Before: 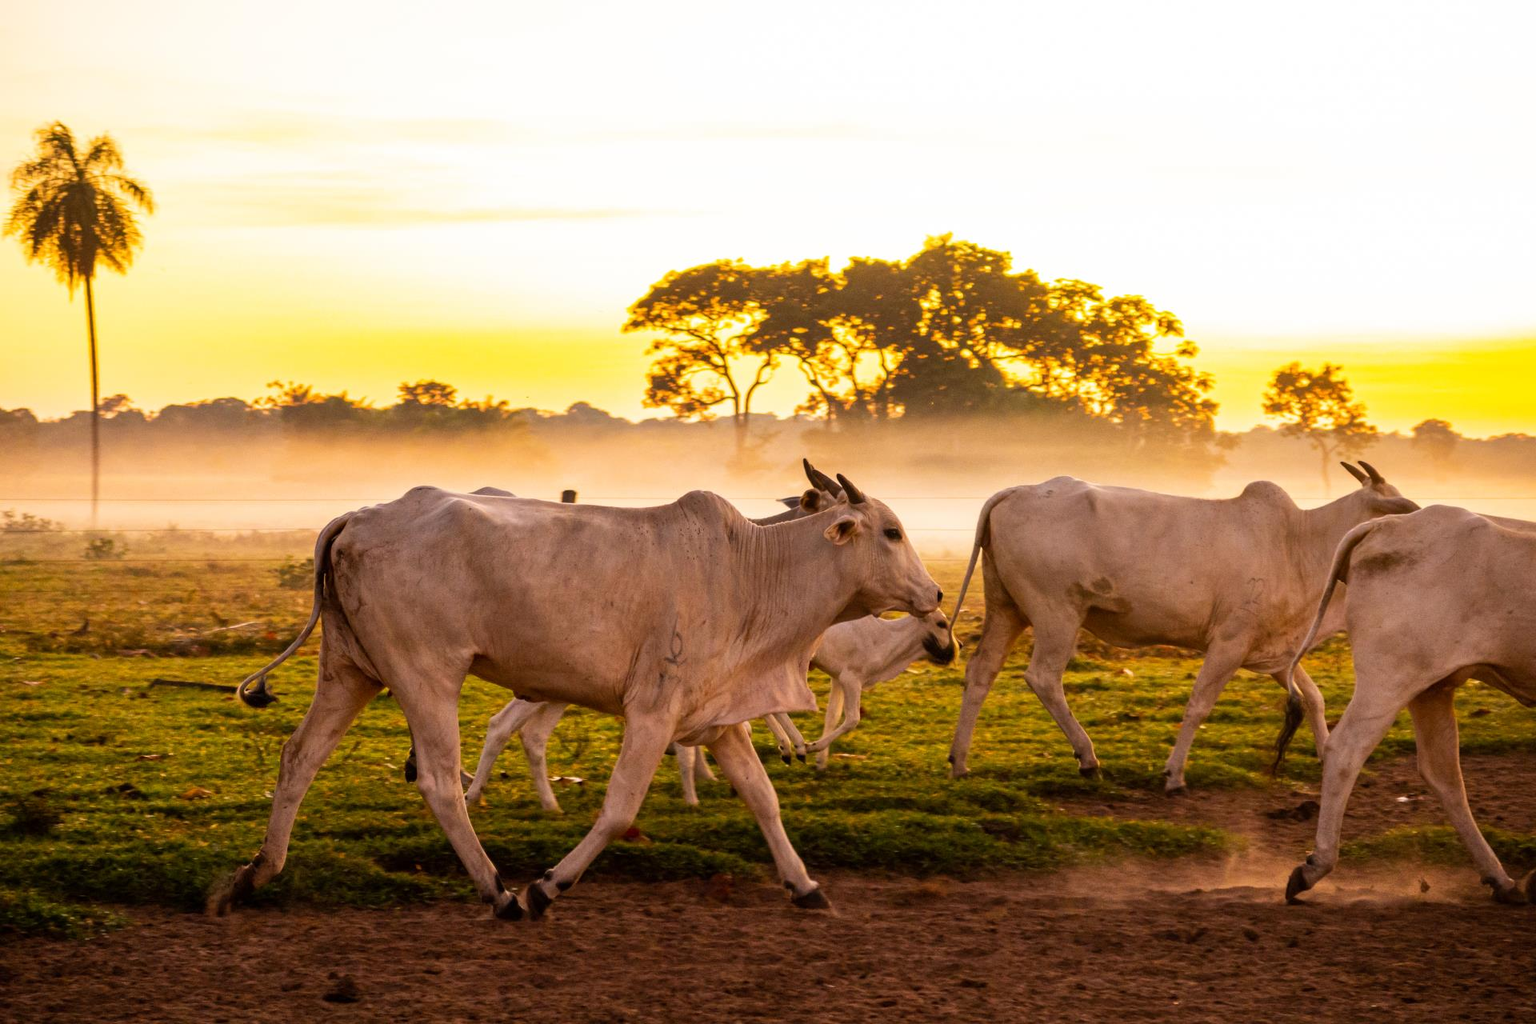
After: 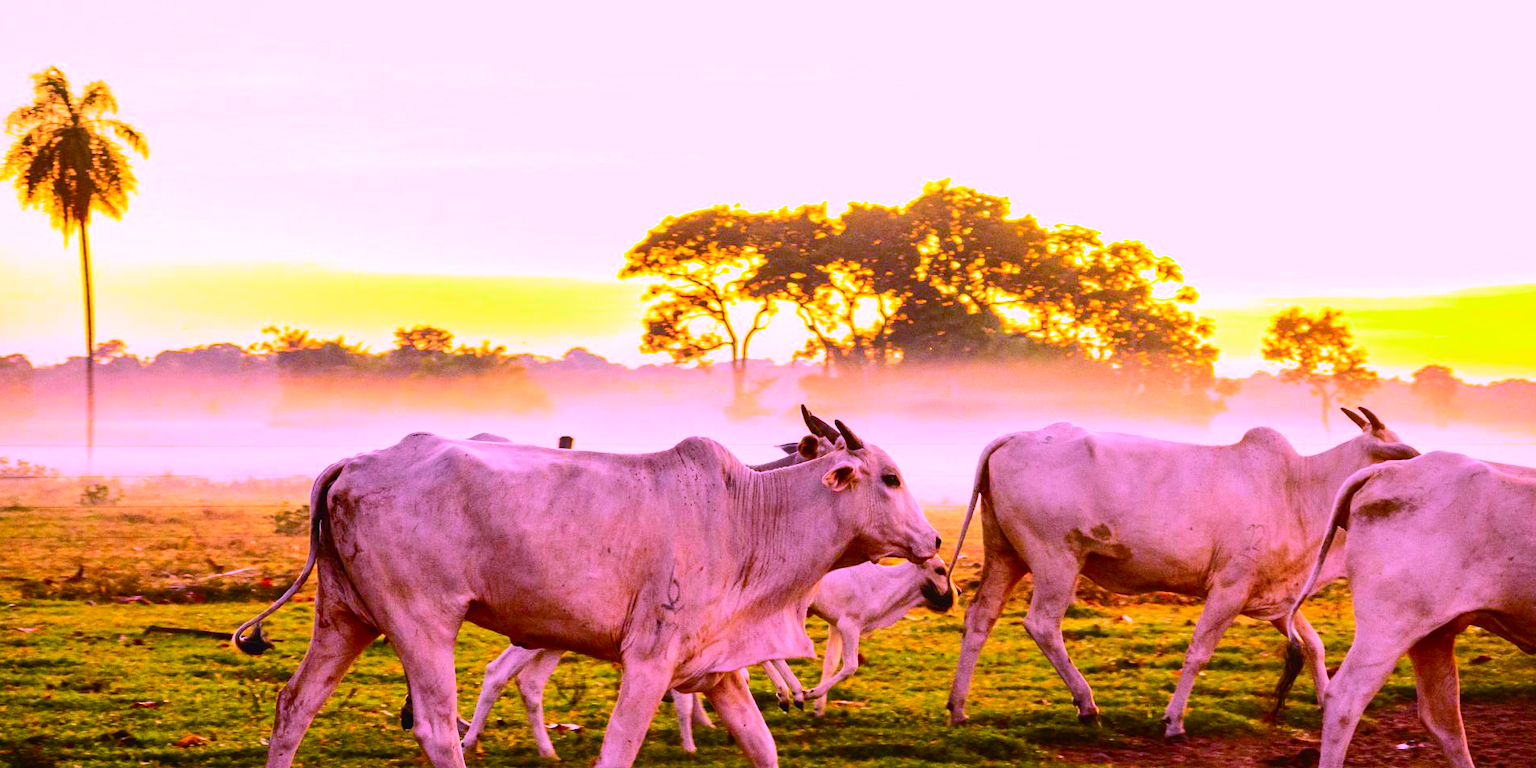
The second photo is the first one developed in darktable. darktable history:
crop: left 0.387%, top 5.469%, bottom 19.809%
white balance: red 0.98, blue 1.61
tone curve: curves: ch0 [(0, 0.023) (0.103, 0.087) (0.277, 0.28) (0.438, 0.547) (0.546, 0.678) (0.735, 0.843) (0.994, 1)]; ch1 [(0, 0) (0.371, 0.261) (0.465, 0.42) (0.488, 0.477) (0.512, 0.513) (0.542, 0.581) (0.574, 0.647) (0.636, 0.747) (1, 1)]; ch2 [(0, 0) (0.369, 0.388) (0.449, 0.431) (0.478, 0.471) (0.516, 0.517) (0.575, 0.642) (0.649, 0.726) (1, 1)], color space Lab, independent channels, preserve colors none
